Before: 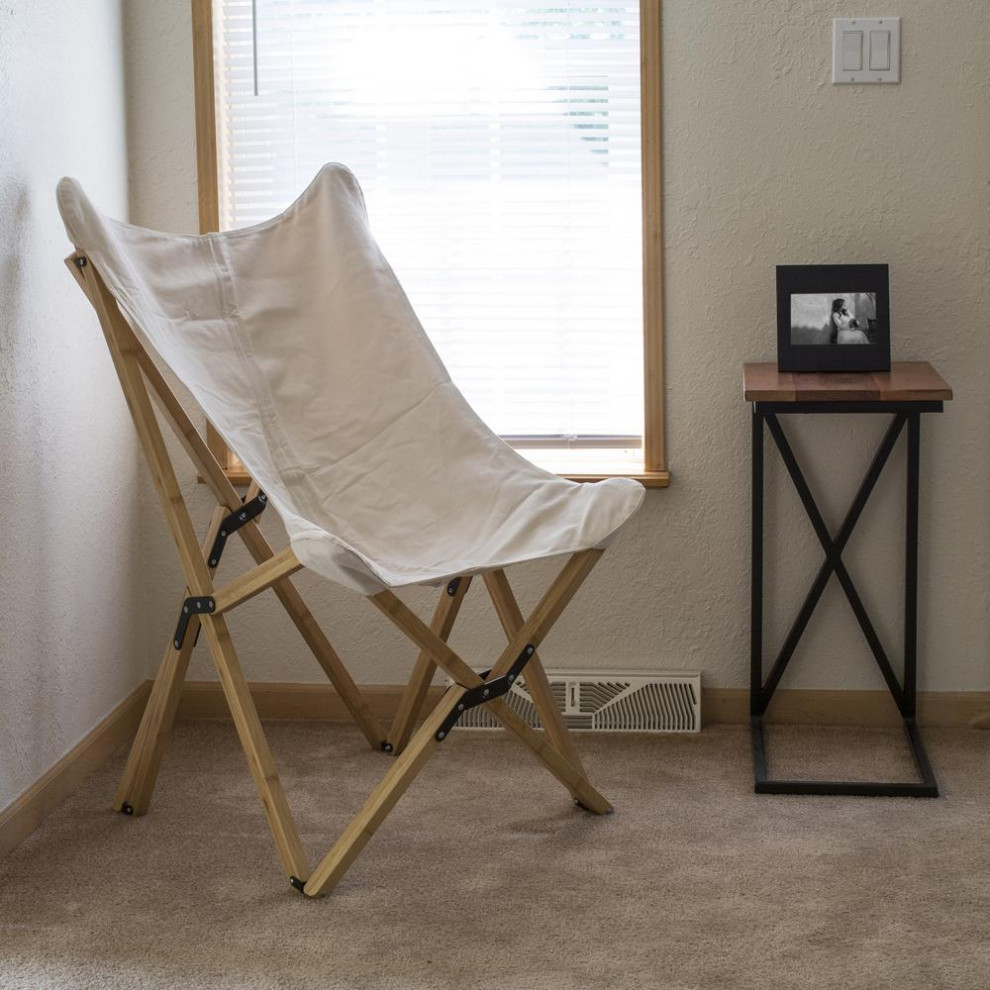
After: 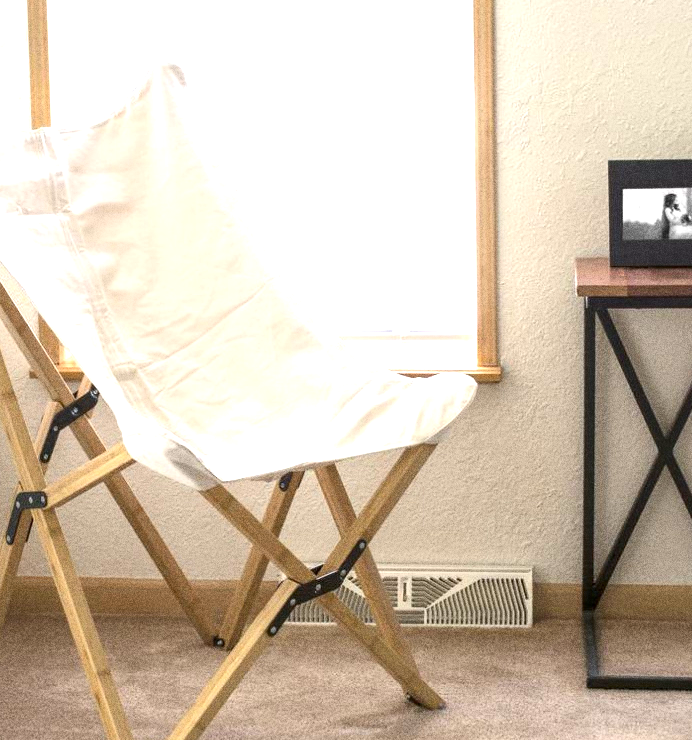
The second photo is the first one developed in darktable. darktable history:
white balance: emerald 1
crop and rotate: left 17.046%, top 10.659%, right 12.989%, bottom 14.553%
exposure: black level correction 0.001, exposure 1.646 EV, compensate exposure bias true, compensate highlight preservation false
grain: coarseness 0.09 ISO, strength 40%
